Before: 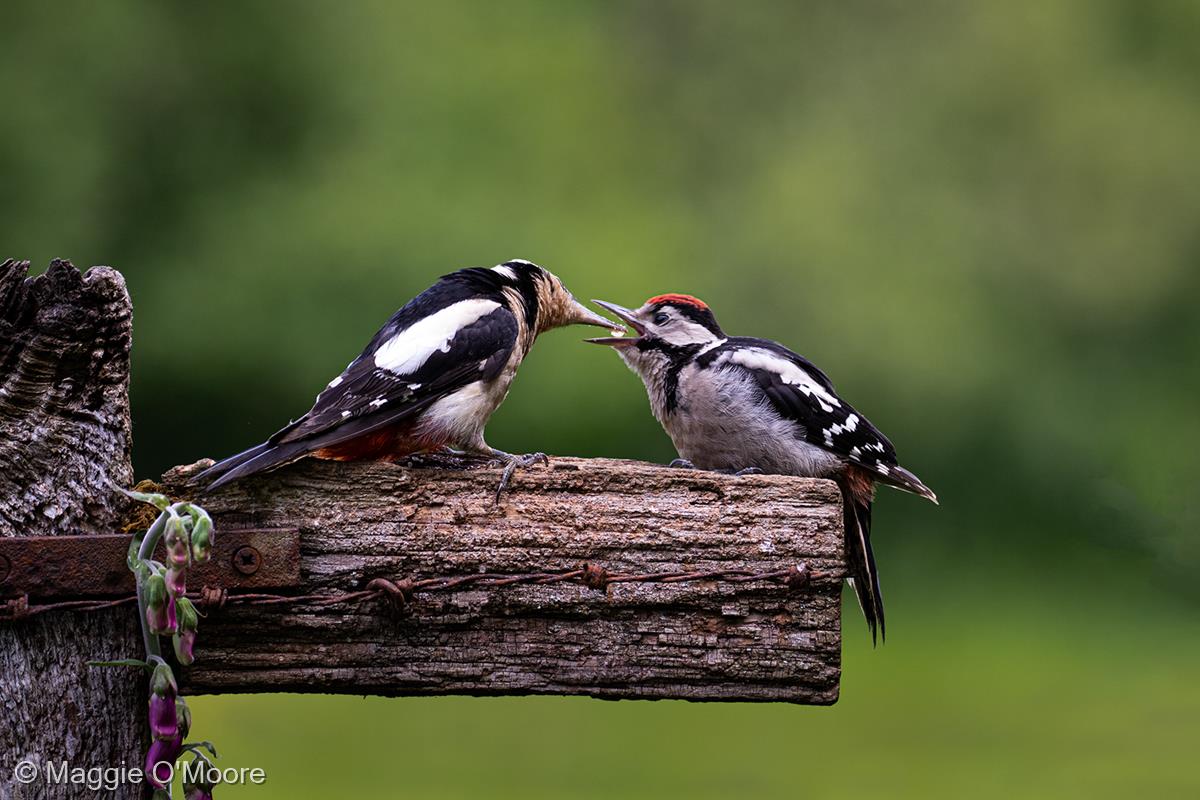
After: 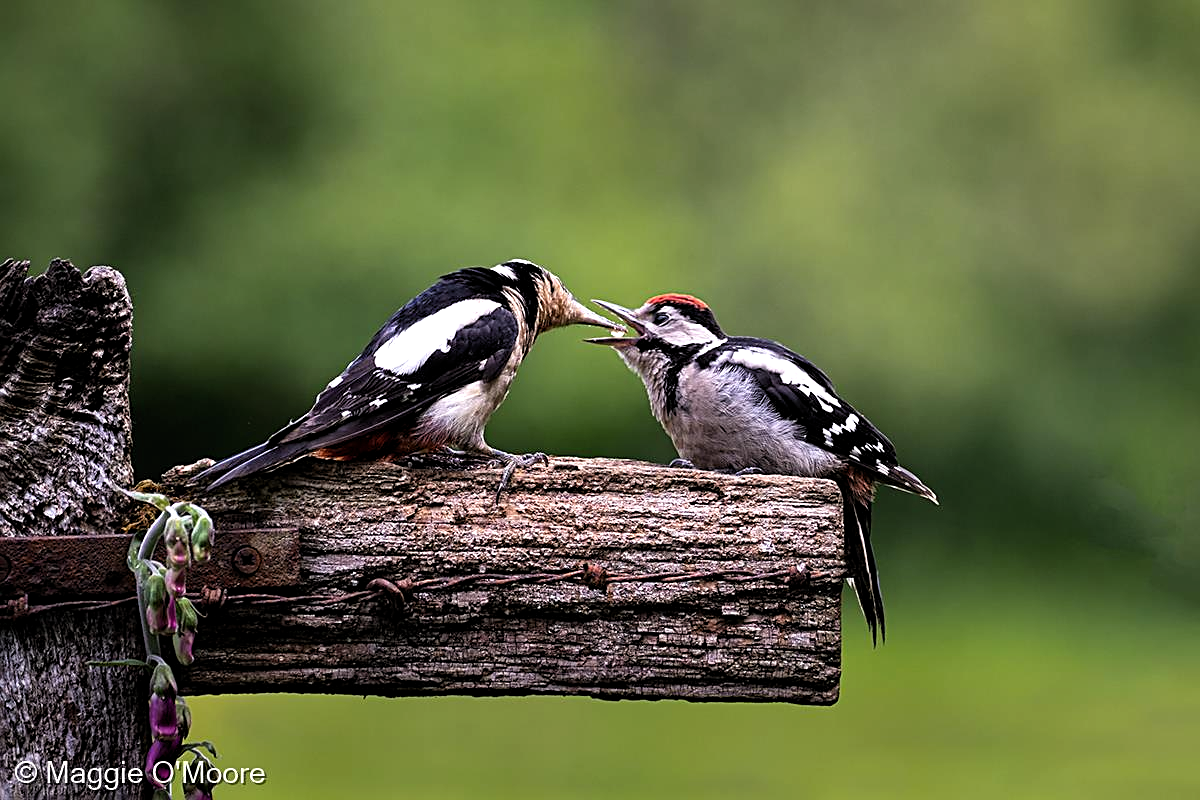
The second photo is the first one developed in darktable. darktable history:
sharpen: on, module defaults
tone equalizer: -8 EV -0.454 EV, -7 EV -0.425 EV, -6 EV -0.351 EV, -5 EV -0.259 EV, -3 EV 0.213 EV, -2 EV 0.338 EV, -1 EV 0.413 EV, +0 EV 0.4 EV
levels: levels [0.016, 0.492, 0.969]
